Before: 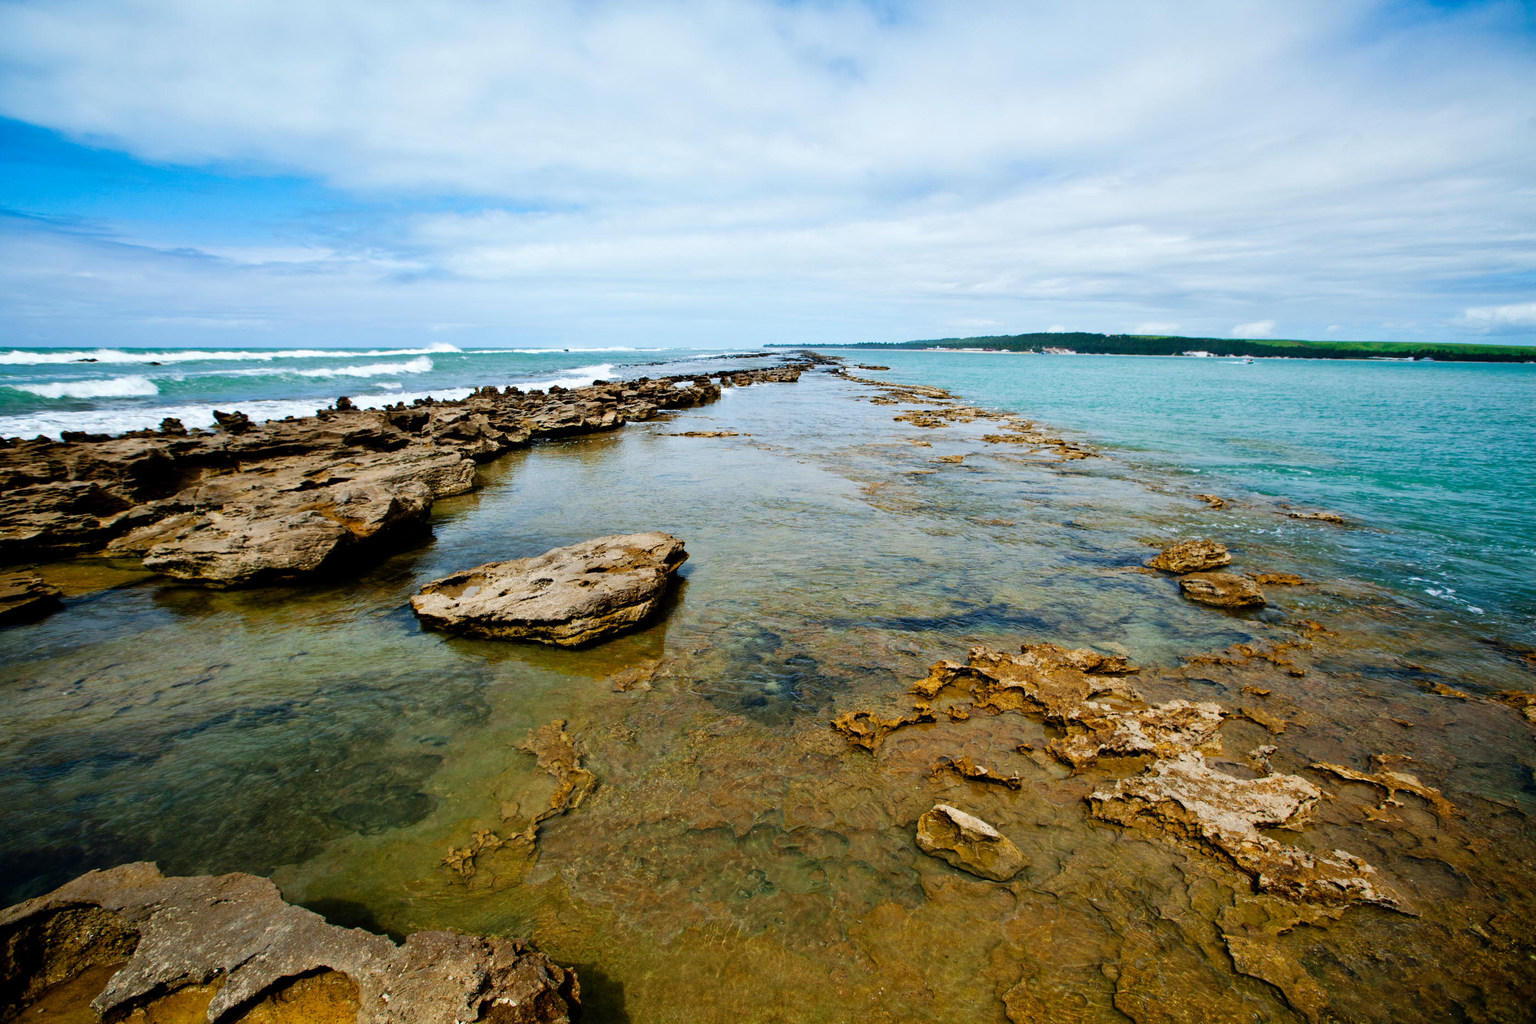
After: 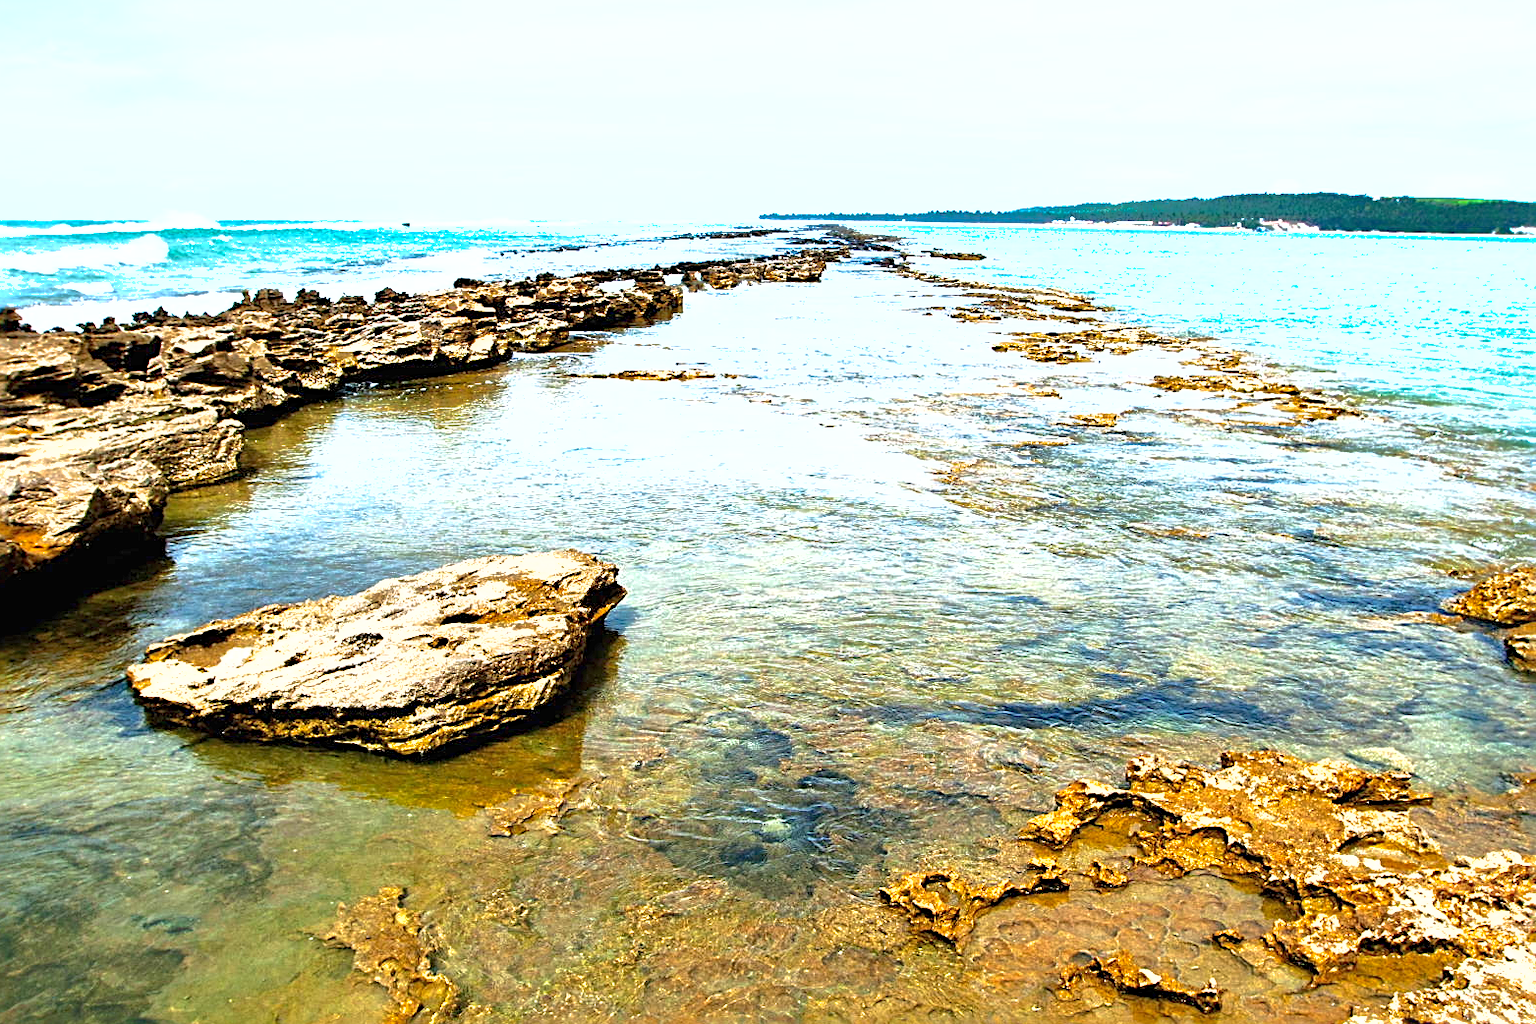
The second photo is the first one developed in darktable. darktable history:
sharpen: radius 2.584, amount 0.688
exposure: black level correction 0, exposure 1.379 EV, compensate exposure bias true, compensate highlight preservation false
shadows and highlights: on, module defaults
crop and rotate: left 22.13%, top 22.054%, right 22.026%, bottom 22.102%
